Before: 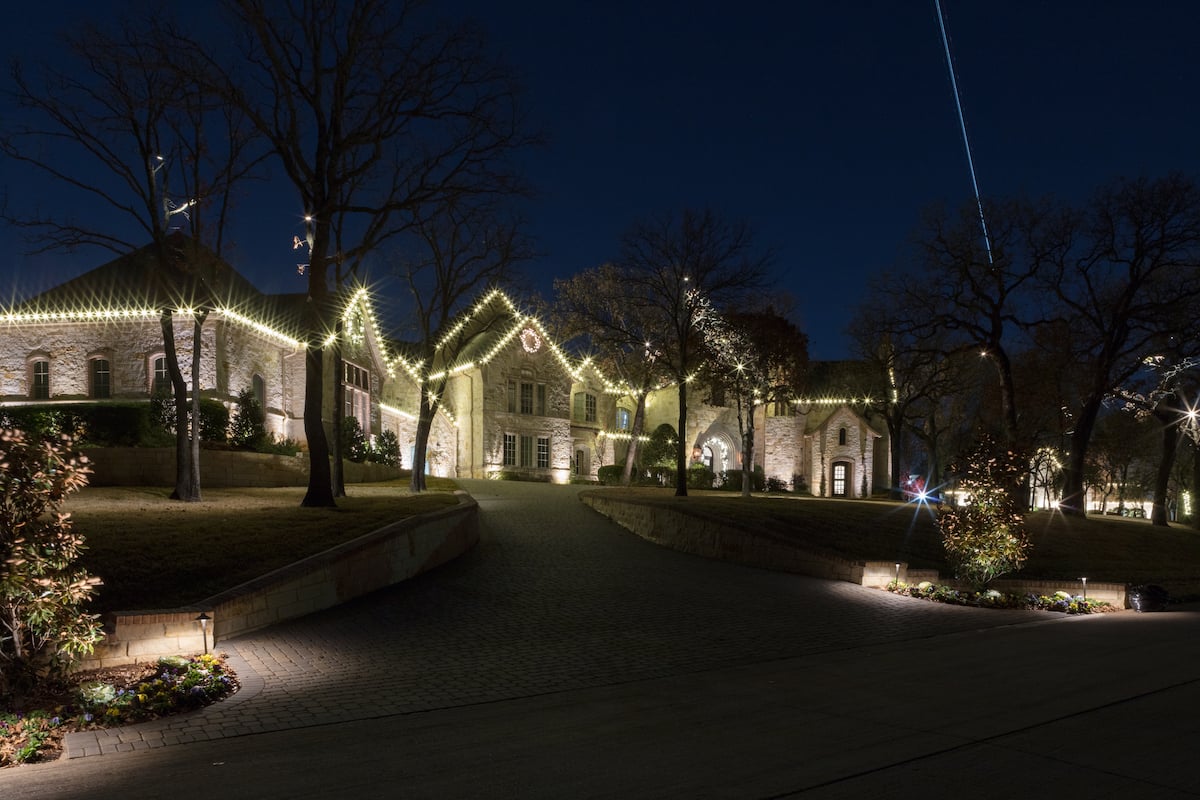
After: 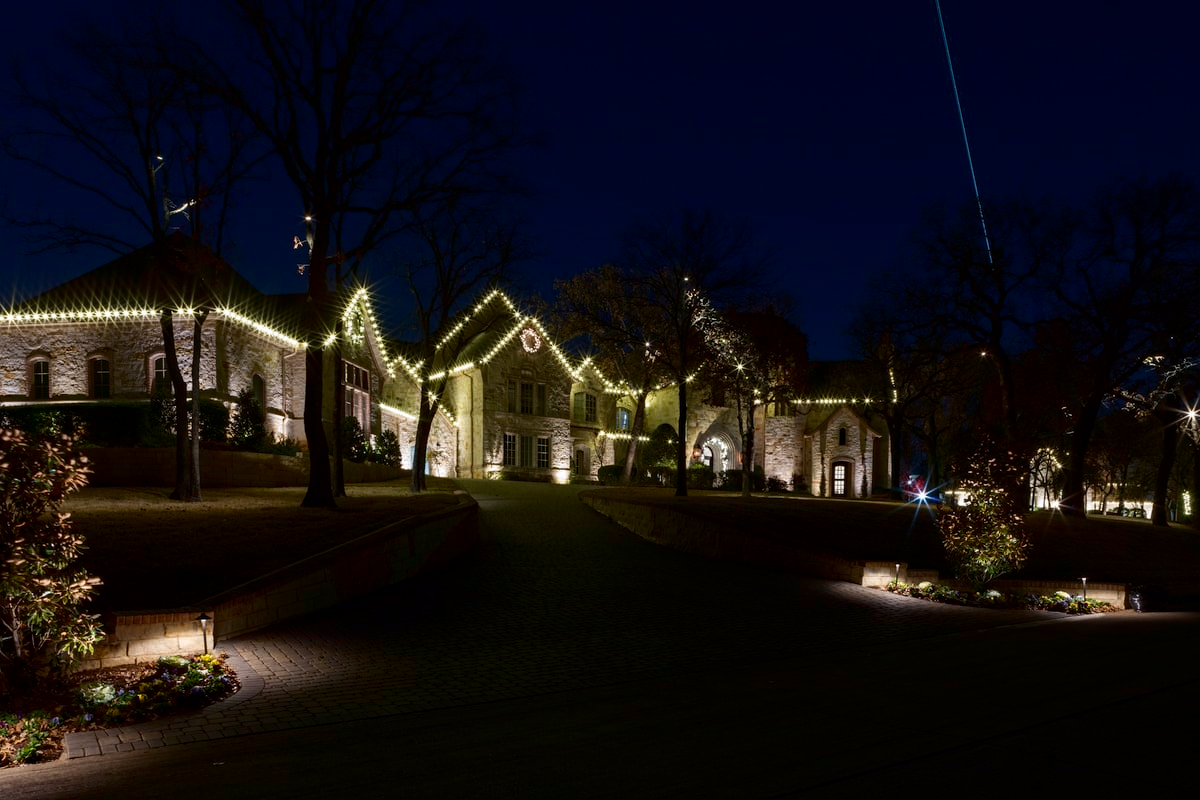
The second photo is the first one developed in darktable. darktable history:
haze removal: strength 0.303, distance 0.245, compatibility mode true, adaptive false
contrast brightness saturation: contrast 0.096, brightness -0.269, saturation 0.135
base curve: preserve colors none
